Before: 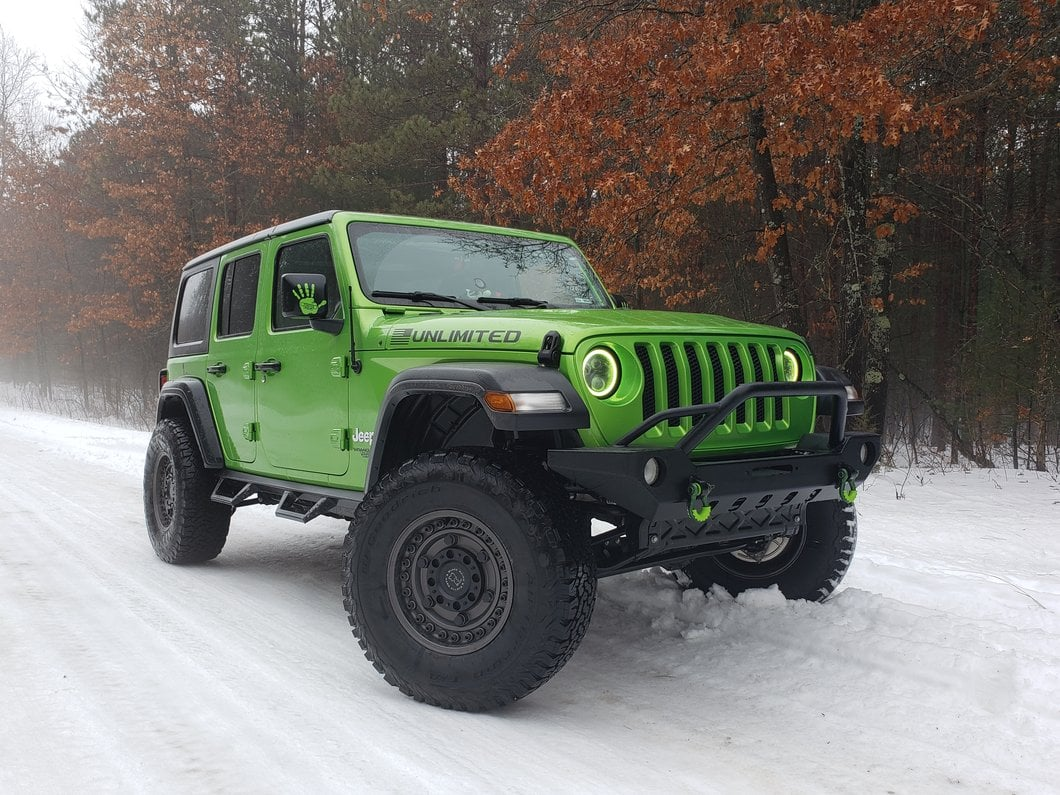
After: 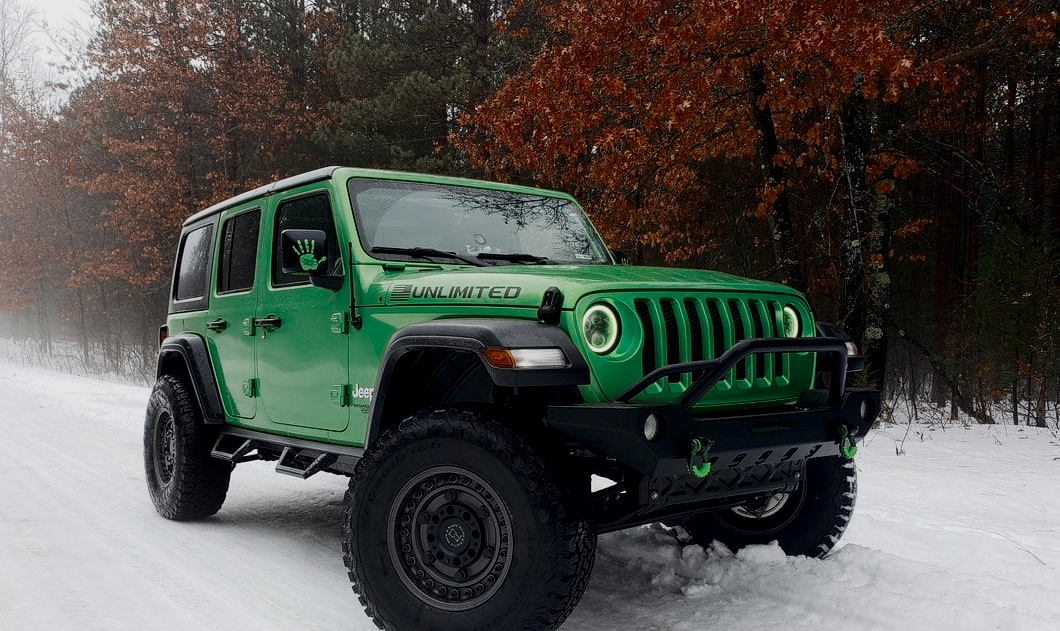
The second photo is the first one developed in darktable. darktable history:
levels: levels [0, 0.492, 0.984]
crop and rotate: top 5.649%, bottom 14.931%
contrast brightness saturation: contrast 0.192, brightness -0.238, saturation 0.119
local contrast: highlights 101%, shadows 101%, detail 119%, midtone range 0.2
exposure: exposure 0.361 EV, compensate highlight preservation false
color zones: curves: ch0 [(0, 0.5) (0.125, 0.4) (0.25, 0.5) (0.375, 0.4) (0.5, 0.4) (0.625, 0.35) (0.75, 0.35) (0.875, 0.5)]; ch1 [(0, 0.35) (0.125, 0.45) (0.25, 0.35) (0.375, 0.35) (0.5, 0.35) (0.625, 0.35) (0.75, 0.45) (0.875, 0.35)]; ch2 [(0, 0.6) (0.125, 0.5) (0.25, 0.5) (0.375, 0.6) (0.5, 0.6) (0.625, 0.5) (0.75, 0.5) (0.875, 0.5)]
filmic rgb: black relative exposure -7.65 EV, white relative exposure 4.56 EV, hardness 3.61
